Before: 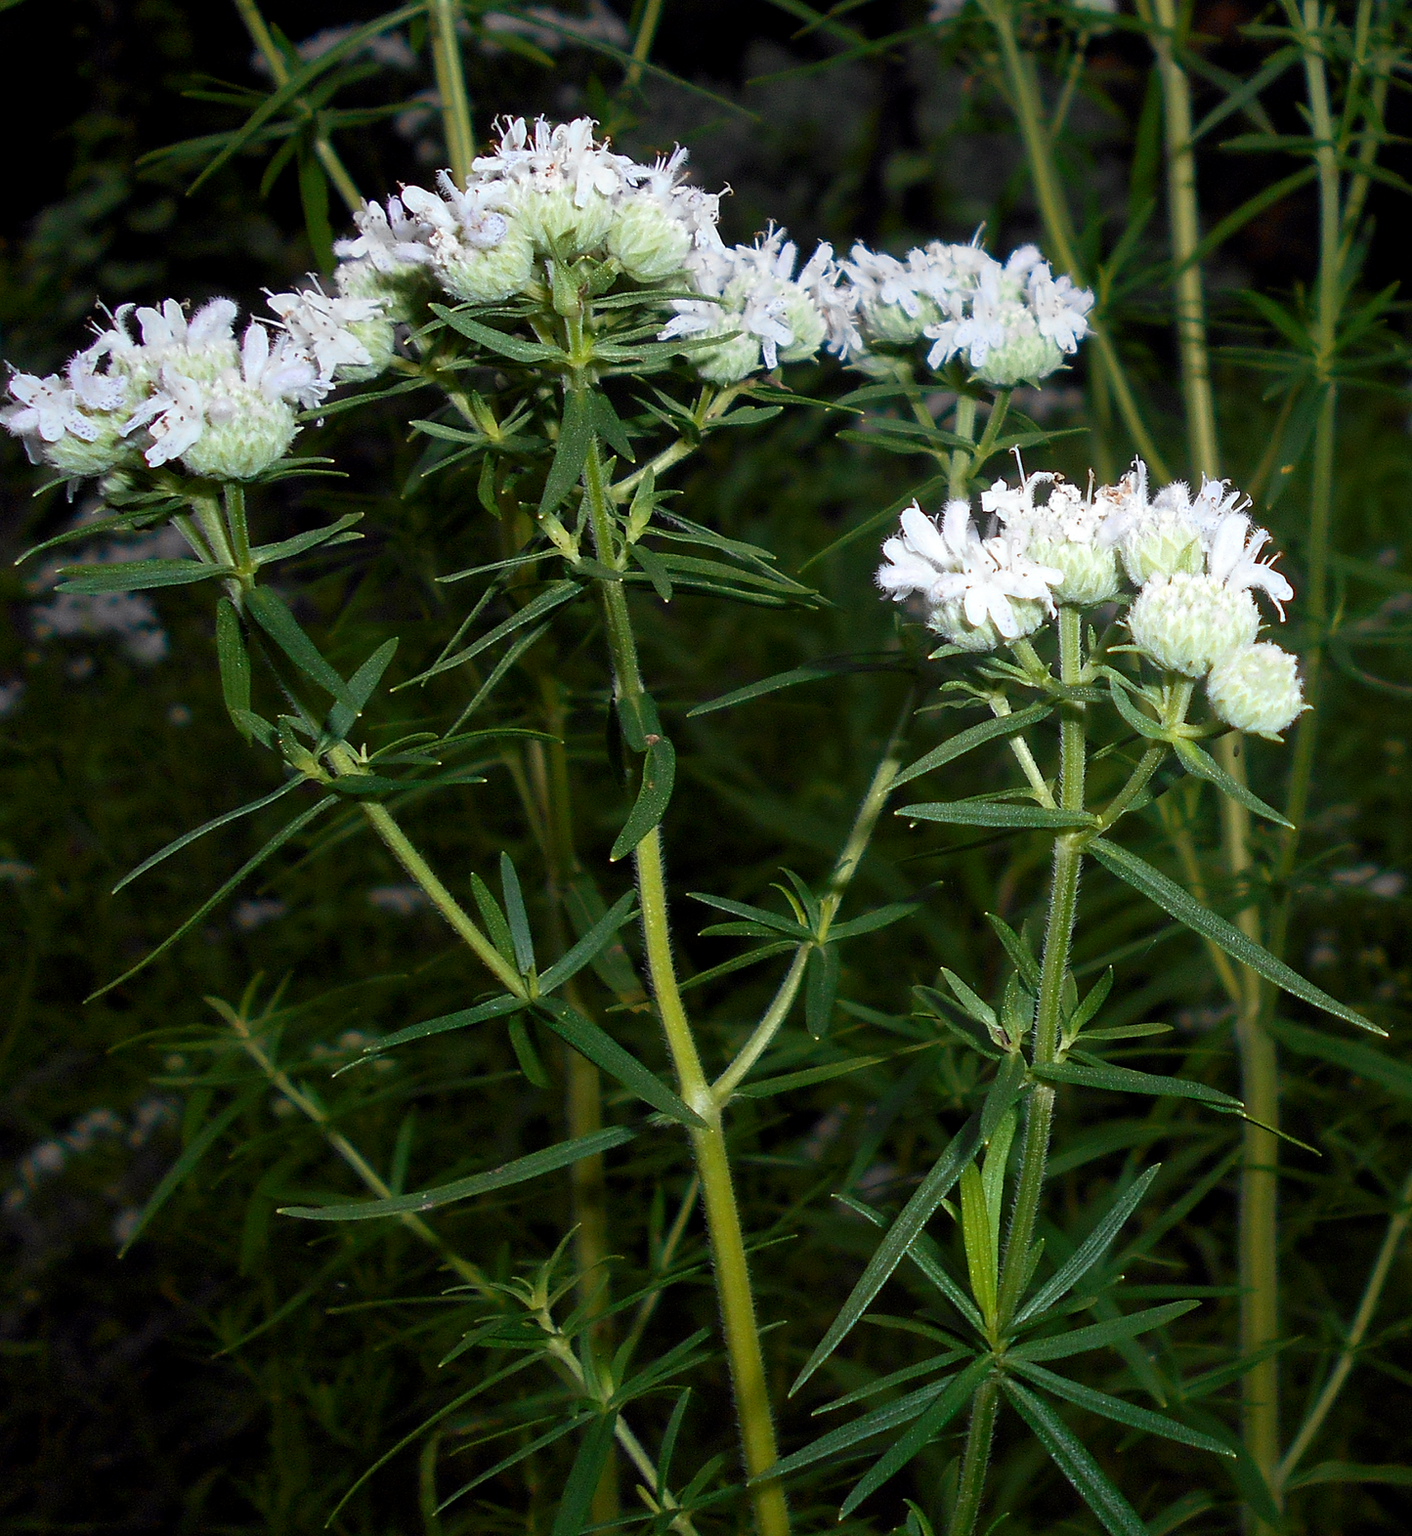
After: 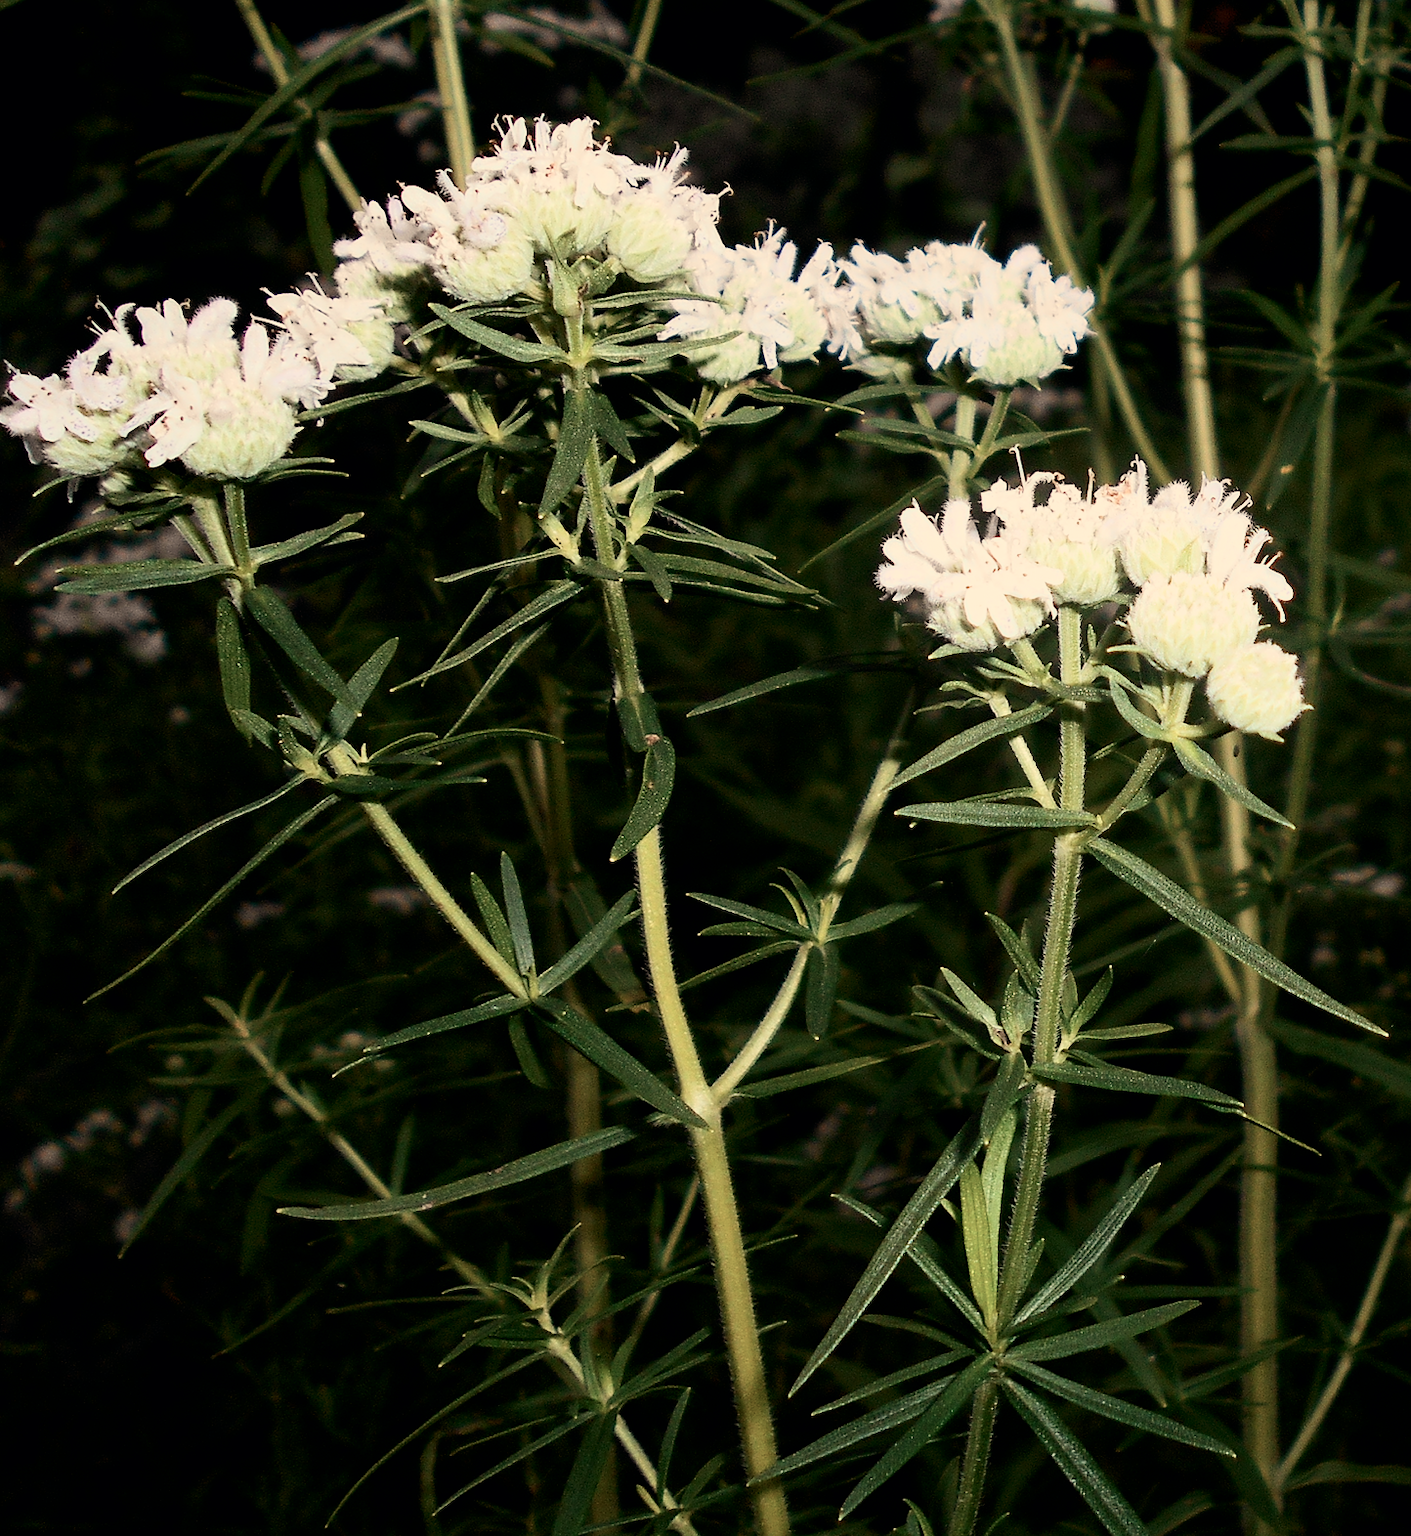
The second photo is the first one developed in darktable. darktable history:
contrast brightness saturation: contrast 0.25, saturation -0.31
filmic rgb: black relative exposure -7.65 EV, white relative exposure 4.56 EV, hardness 3.61, color science v6 (2022)
exposure: black level correction 0, exposure 0.5 EV, compensate exposure bias true, compensate highlight preservation false
color balance: lift [0.998, 0.998, 1.001, 1.002], gamma [0.995, 1.025, 0.992, 0.975], gain [0.995, 1.02, 0.997, 0.98]
white balance: red 1.123, blue 0.83
